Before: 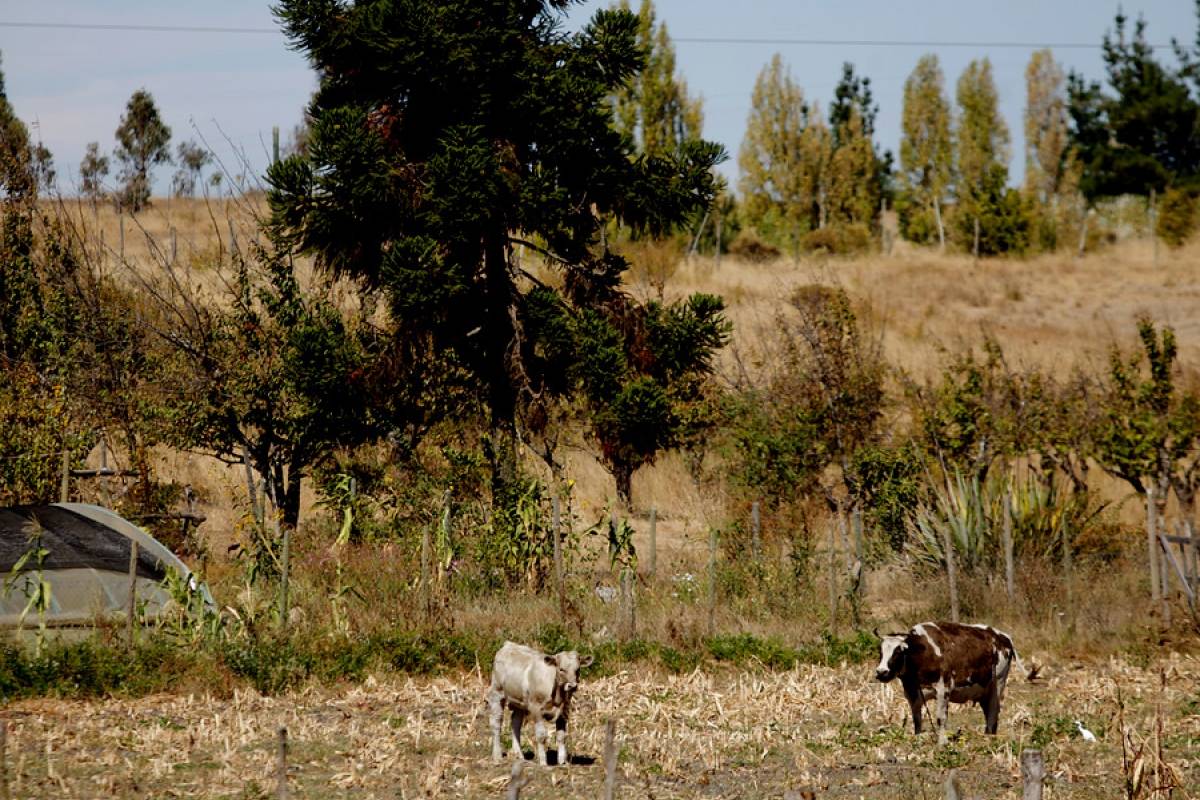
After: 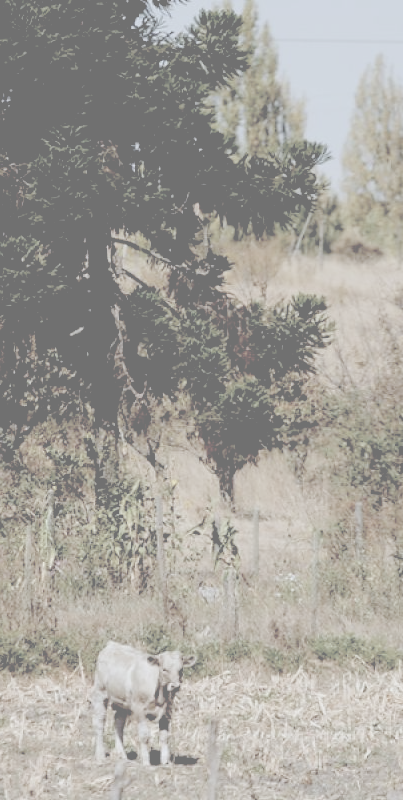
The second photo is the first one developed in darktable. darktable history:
color calibration: x 0.37, y 0.382, temperature 4317.47 K
exposure: black level correction 0.009, exposure 0.015 EV, compensate highlight preservation false
crop: left 33.164%, right 33.244%
contrast brightness saturation: contrast -0.308, brightness 0.753, saturation -0.768
